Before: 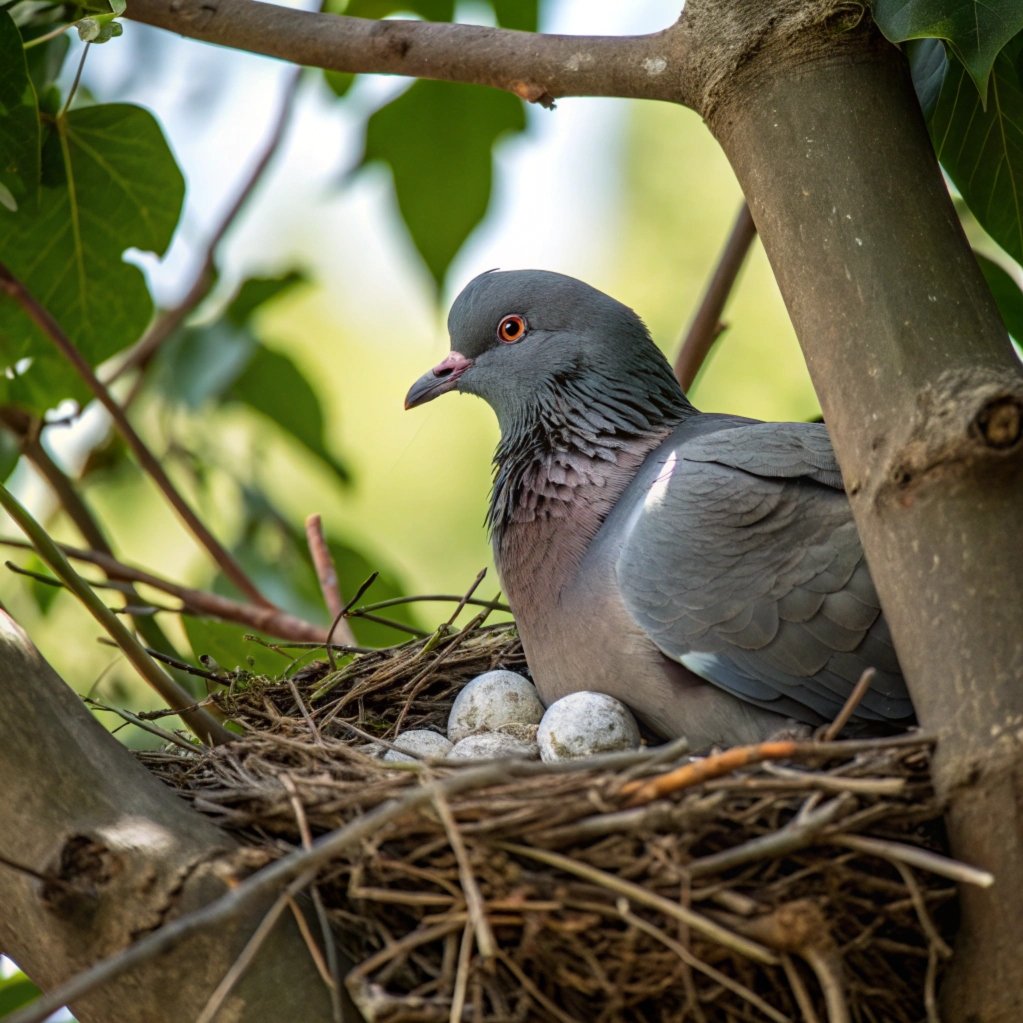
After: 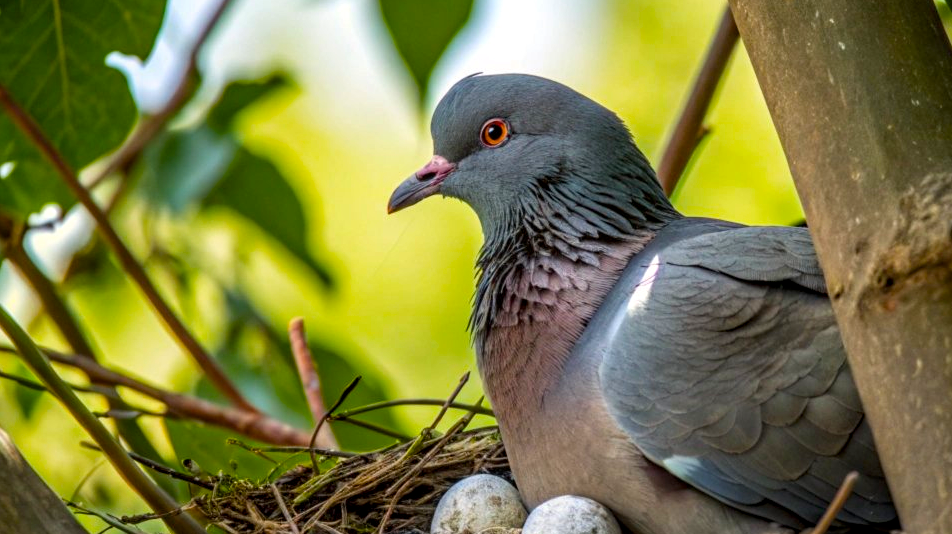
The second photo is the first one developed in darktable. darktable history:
local contrast: on, module defaults
crop: left 1.744%, top 19.225%, right 5.069%, bottom 28.357%
color balance rgb: linear chroma grading › global chroma 15%, perceptual saturation grading › global saturation 30%
